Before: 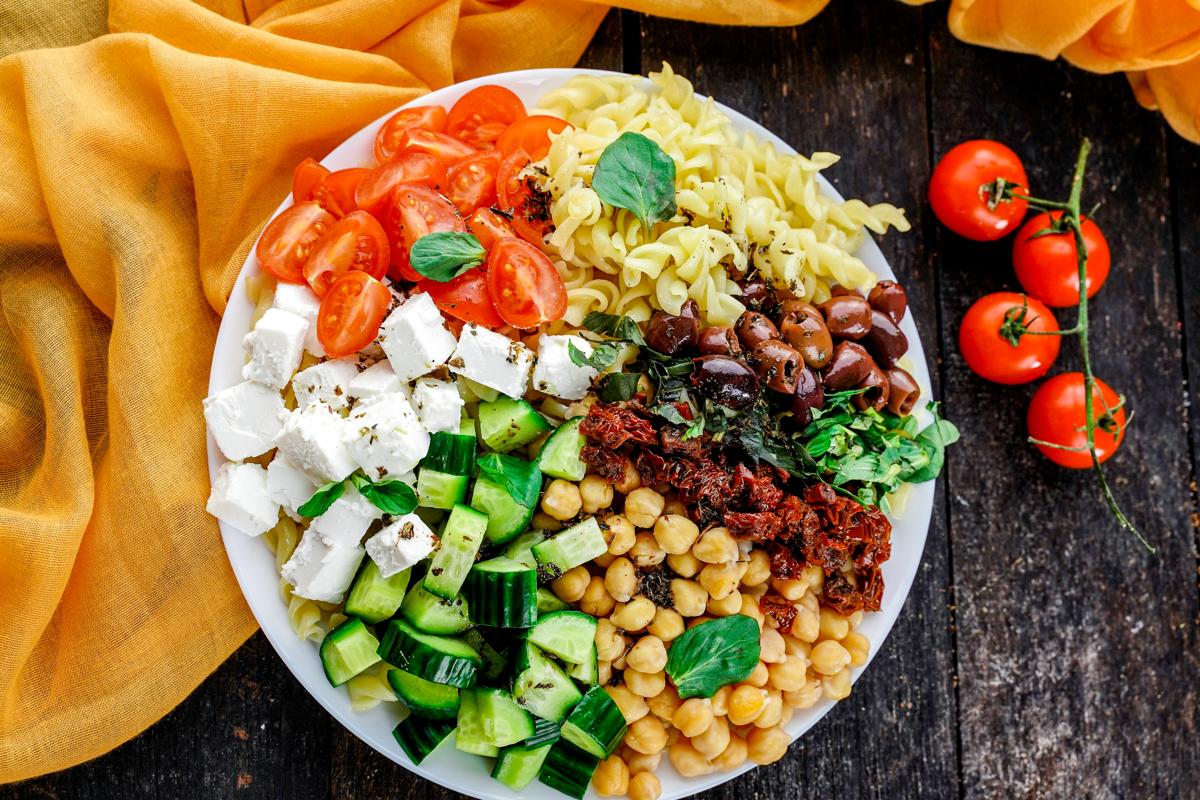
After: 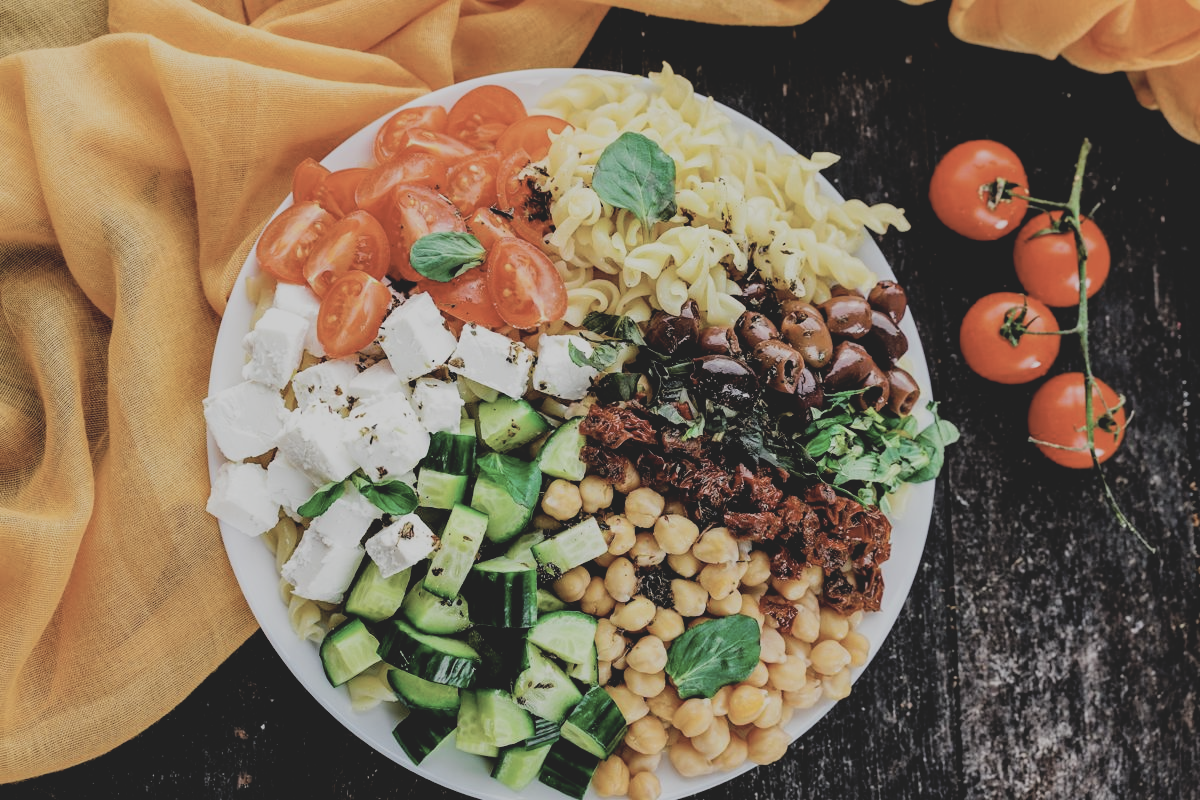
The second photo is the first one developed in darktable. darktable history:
contrast brightness saturation: contrast -0.252, saturation -0.445
filmic rgb: black relative exposure -5.04 EV, white relative exposure 3.5 EV, threshold 5.96 EV, hardness 3.17, contrast 1.3, highlights saturation mix -49.65%, enable highlight reconstruction true
